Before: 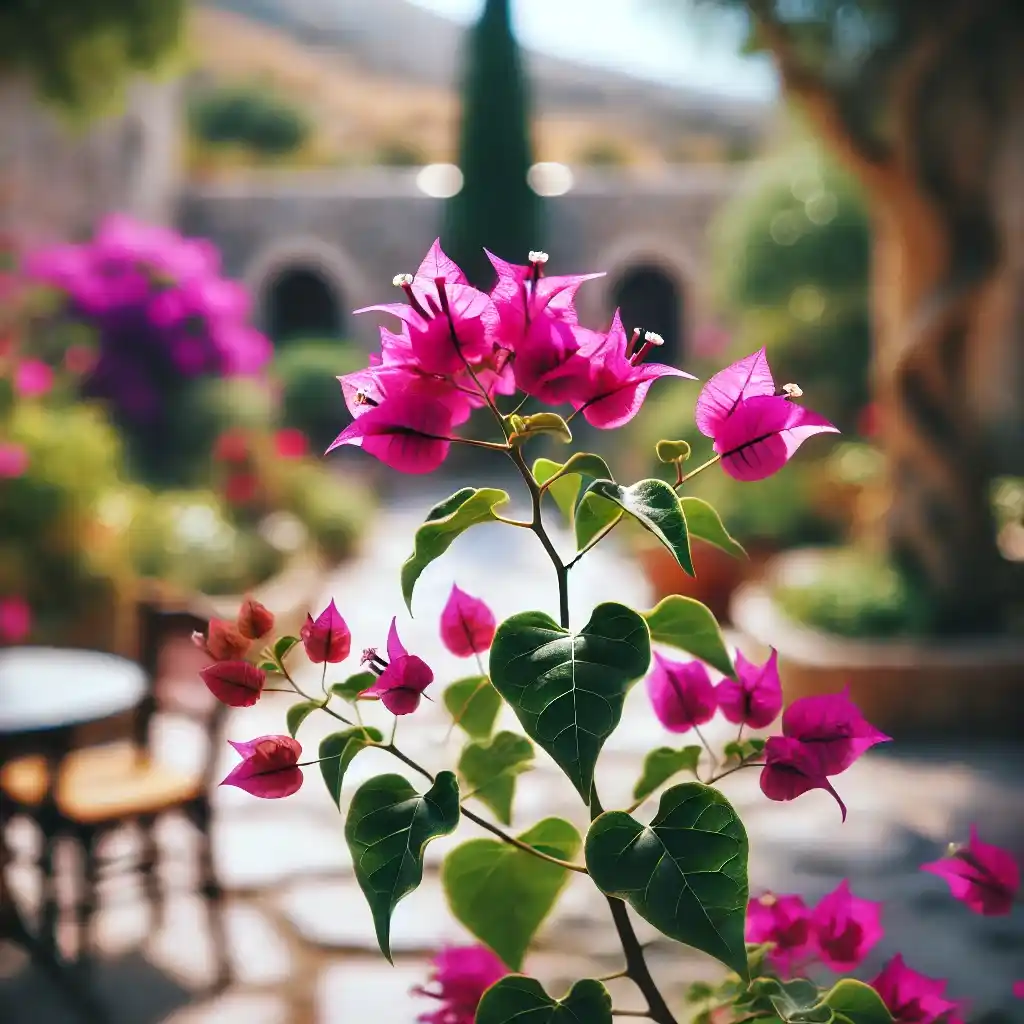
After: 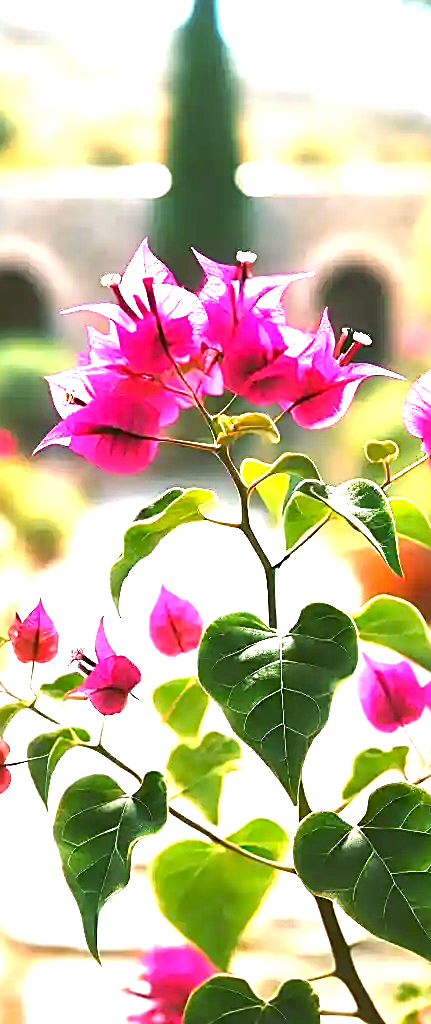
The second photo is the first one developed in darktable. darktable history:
exposure: black level correction 0, exposure 1.741 EV, compensate exposure bias true, compensate highlight preservation false
color correction: highlights a* -1.43, highlights b* 10.12, shadows a* 0.395, shadows b* 19.35
sharpen: amount 0.55
crop: left 28.583%, right 29.231%
